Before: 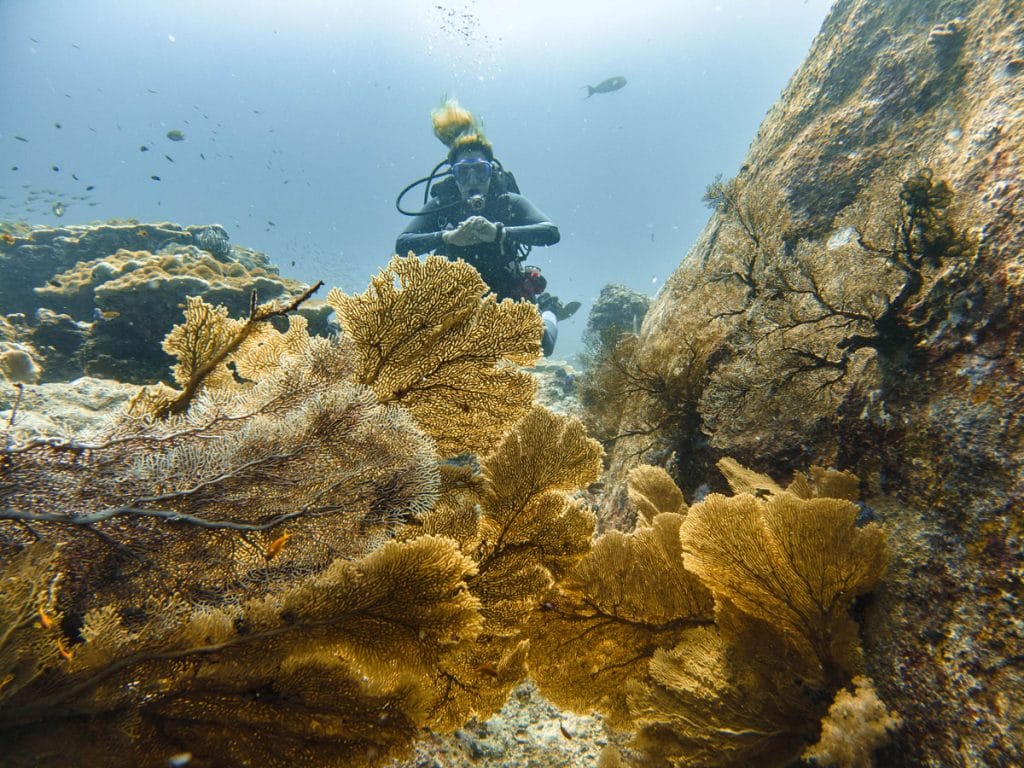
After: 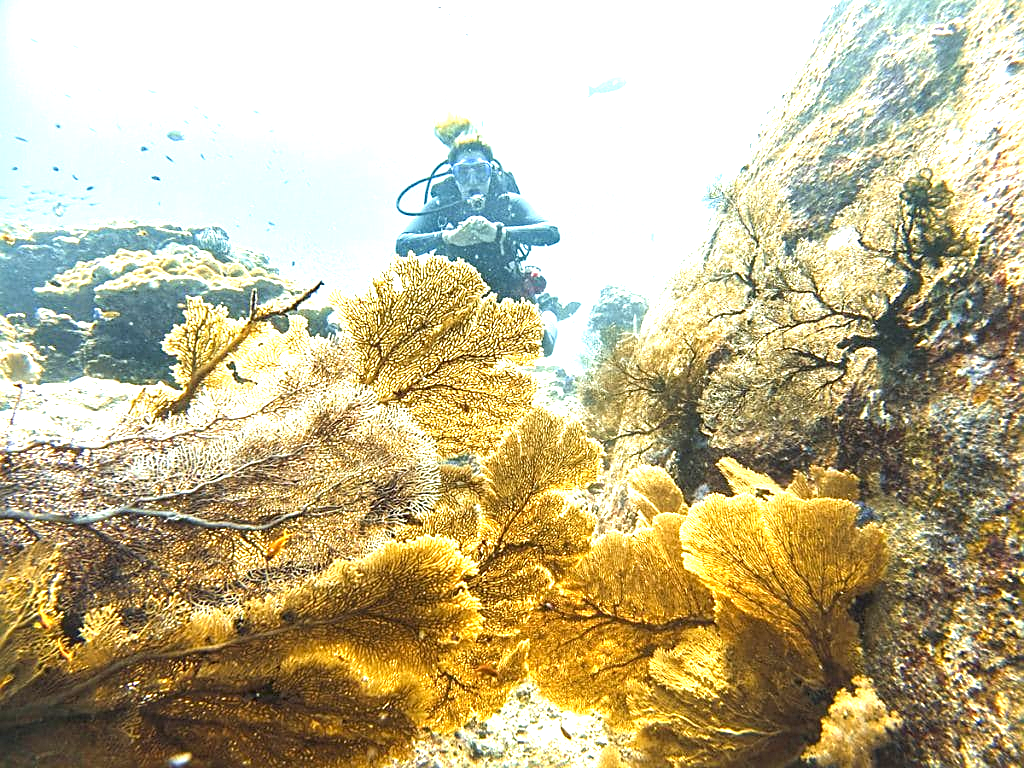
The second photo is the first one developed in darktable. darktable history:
sharpen: on, module defaults
exposure: black level correction 0, exposure 1.9 EV, compensate highlight preservation false
